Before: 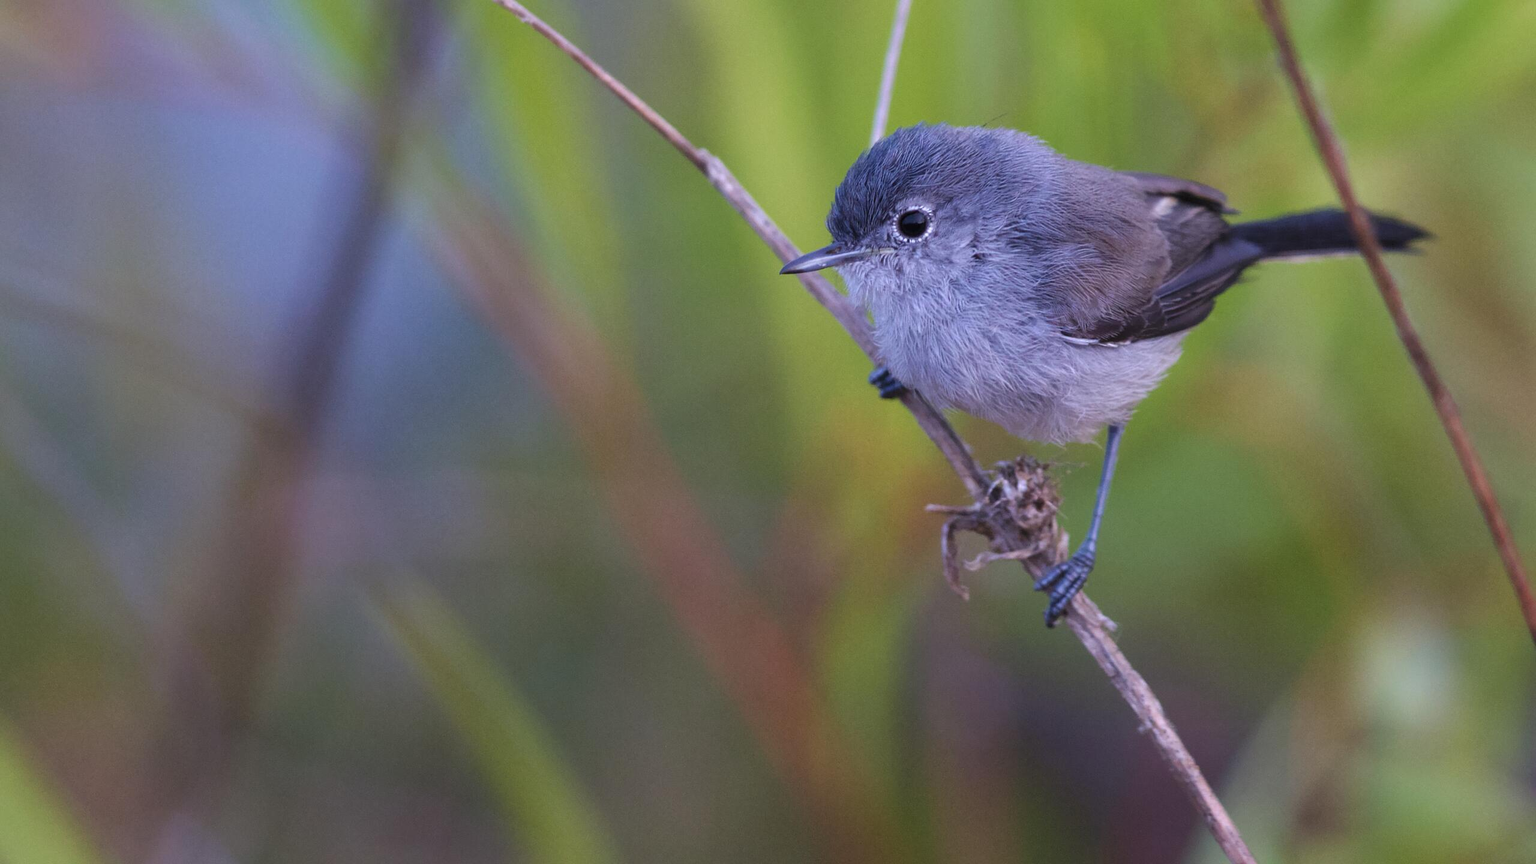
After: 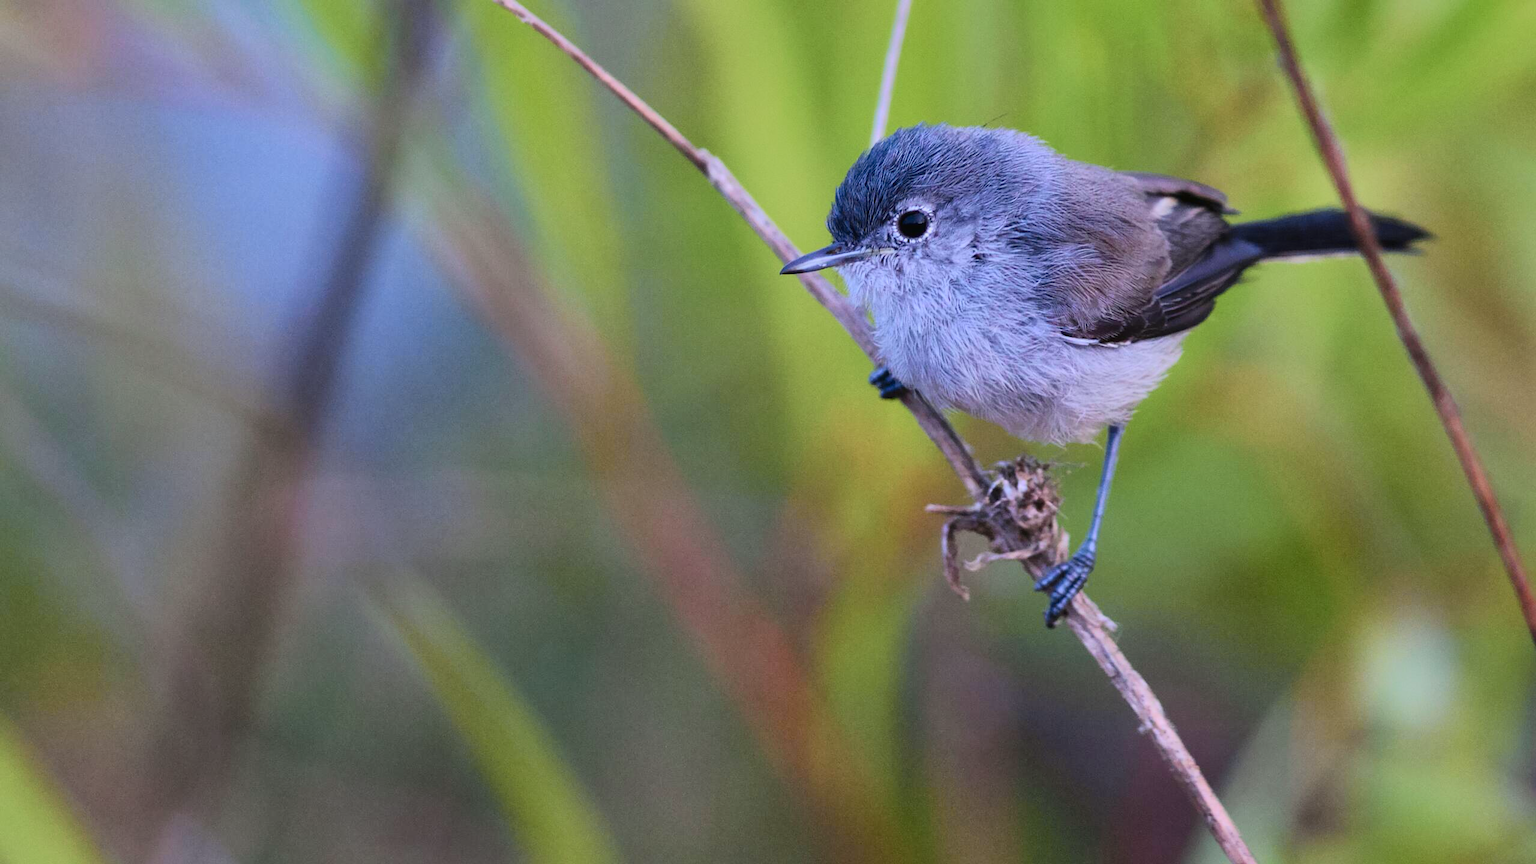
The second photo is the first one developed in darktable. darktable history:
shadows and highlights: low approximation 0.01, soften with gaussian
tone curve: curves: ch0 [(0, 0.017) (0.091, 0.04) (0.296, 0.276) (0.439, 0.482) (0.64, 0.729) (0.785, 0.817) (0.995, 0.917)]; ch1 [(0, 0) (0.384, 0.365) (0.463, 0.447) (0.486, 0.474) (0.503, 0.497) (0.526, 0.52) (0.555, 0.564) (0.578, 0.589) (0.638, 0.66) (0.766, 0.773) (1, 1)]; ch2 [(0, 0) (0.374, 0.344) (0.446, 0.443) (0.501, 0.509) (0.528, 0.522) (0.569, 0.593) (0.61, 0.646) (0.666, 0.688) (1, 1)], color space Lab, independent channels, preserve colors none
